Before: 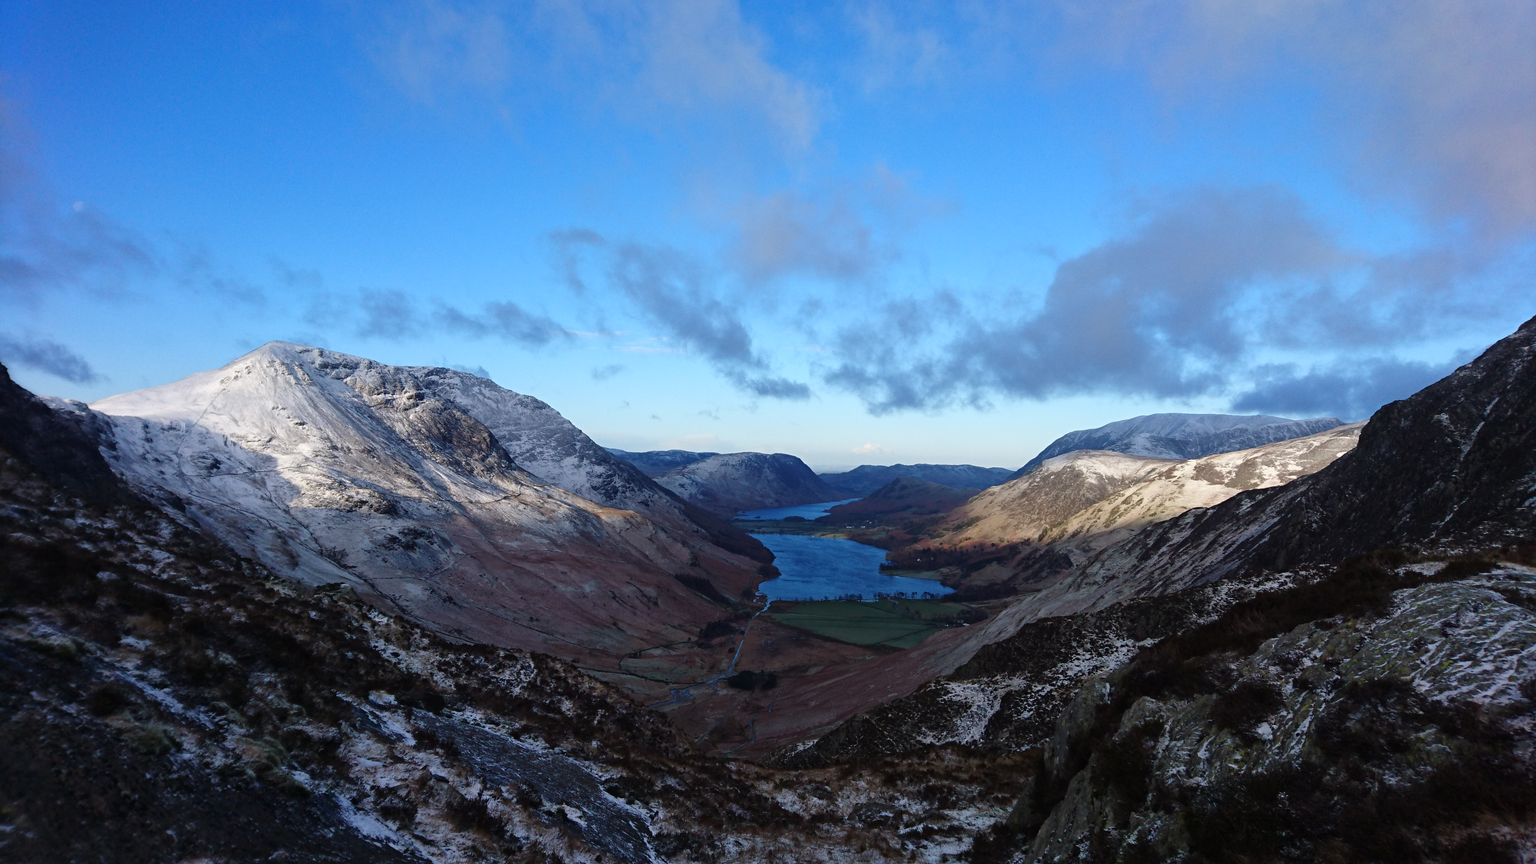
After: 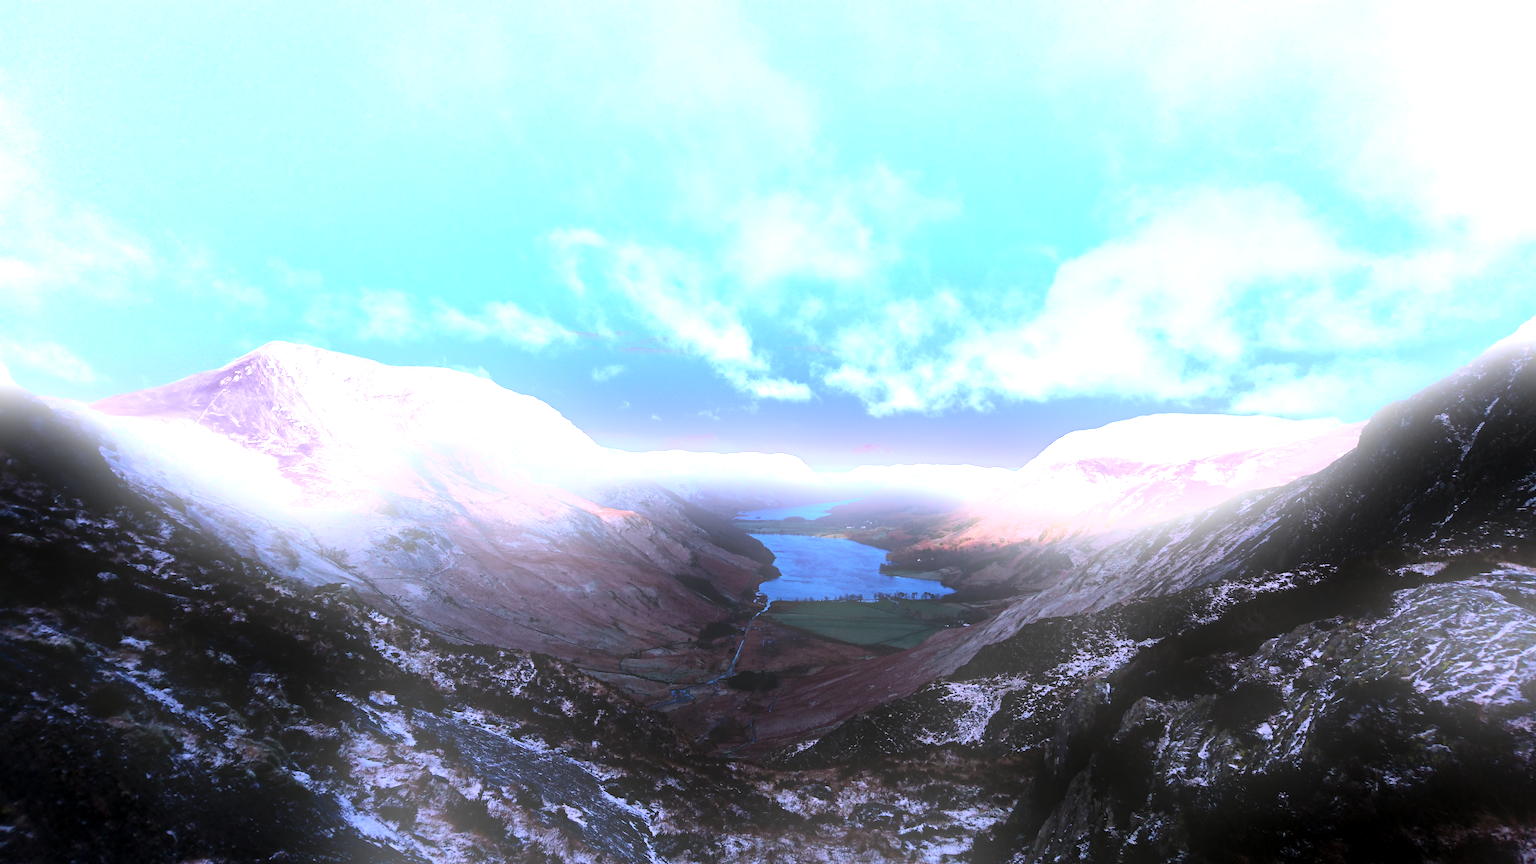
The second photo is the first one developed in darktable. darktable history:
bloom: size 25%, threshold 5%, strength 90%
color correction: highlights a* 15.03, highlights b* -25.07
exposure: black level correction 0.007, exposure 0.159 EV, compensate highlight preservation false
tone equalizer: -8 EV -1.08 EV, -7 EV -1.01 EV, -6 EV -0.867 EV, -5 EV -0.578 EV, -3 EV 0.578 EV, -2 EV 0.867 EV, -1 EV 1.01 EV, +0 EV 1.08 EV, edges refinement/feathering 500, mask exposure compensation -1.57 EV, preserve details no
